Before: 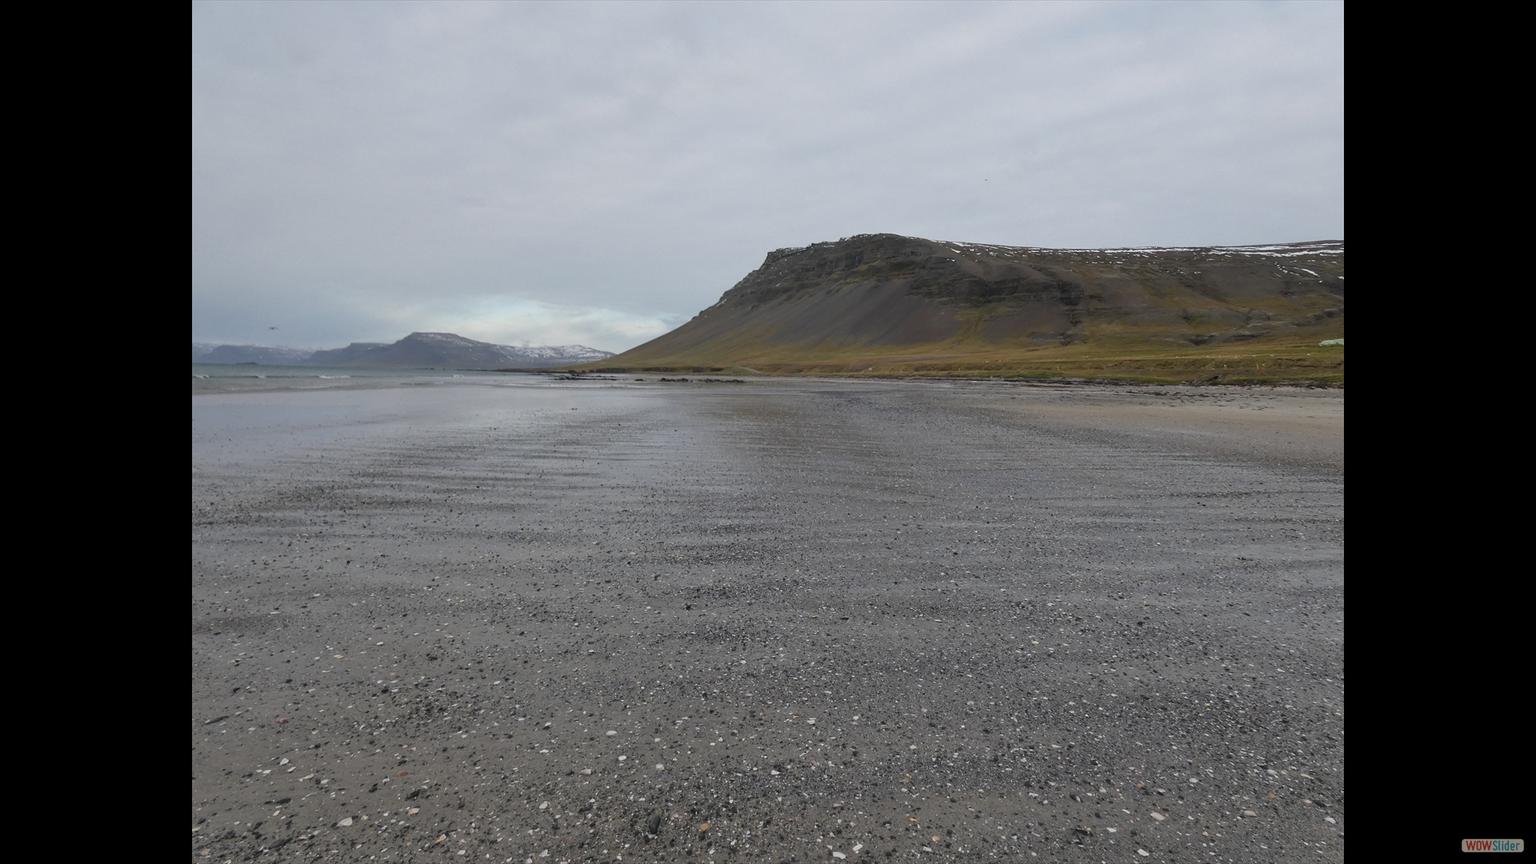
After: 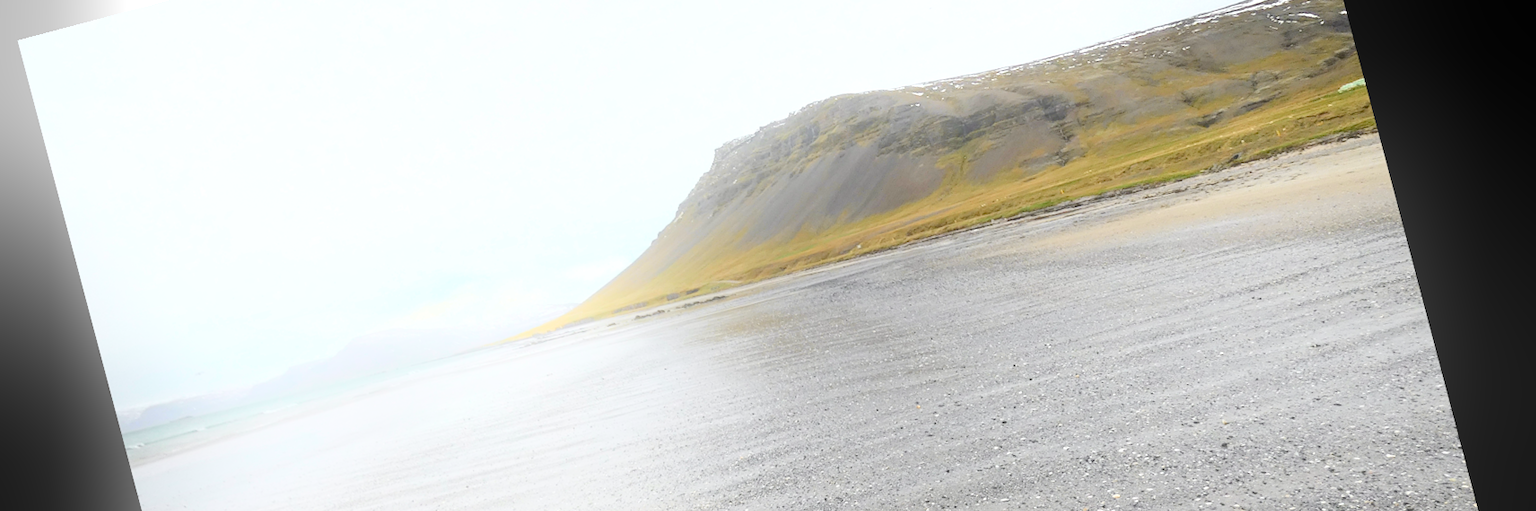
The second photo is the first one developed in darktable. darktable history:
levels: levels [0.036, 0.364, 0.827]
bloom: on, module defaults
tone curve: curves: ch0 [(0.003, 0.029) (0.037, 0.036) (0.149, 0.117) (0.297, 0.318) (0.422, 0.474) (0.531, 0.6) (0.743, 0.809) (0.889, 0.941) (1, 0.98)]; ch1 [(0, 0) (0.305, 0.325) (0.453, 0.437) (0.482, 0.479) (0.501, 0.5) (0.506, 0.503) (0.564, 0.578) (0.587, 0.625) (0.666, 0.727) (1, 1)]; ch2 [(0, 0) (0.323, 0.277) (0.408, 0.399) (0.45, 0.48) (0.499, 0.502) (0.512, 0.523) (0.57, 0.595) (0.653, 0.671) (0.768, 0.744) (1, 1)], color space Lab, independent channels, preserve colors none
rotate and perspective: rotation -14.8°, crop left 0.1, crop right 0.903, crop top 0.25, crop bottom 0.748
crop: bottom 24.967%
